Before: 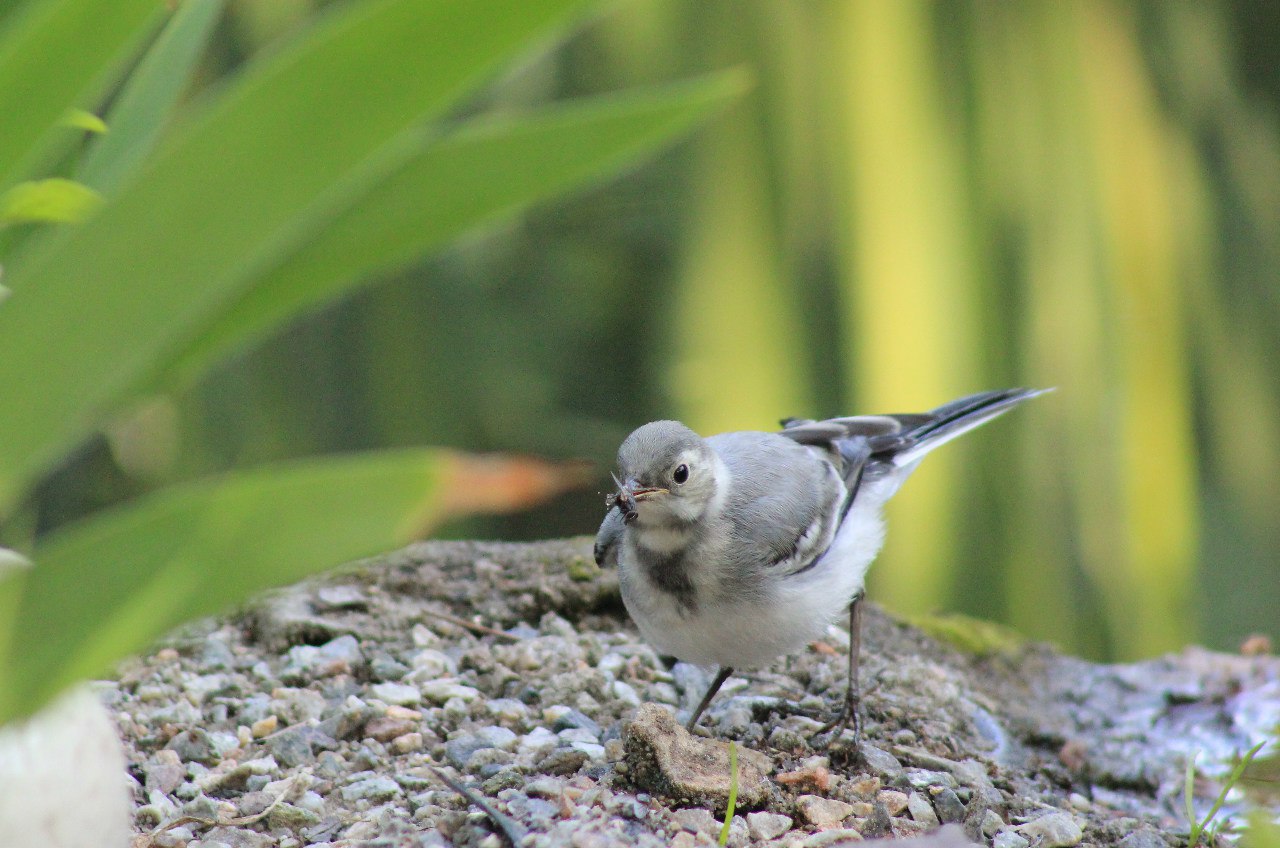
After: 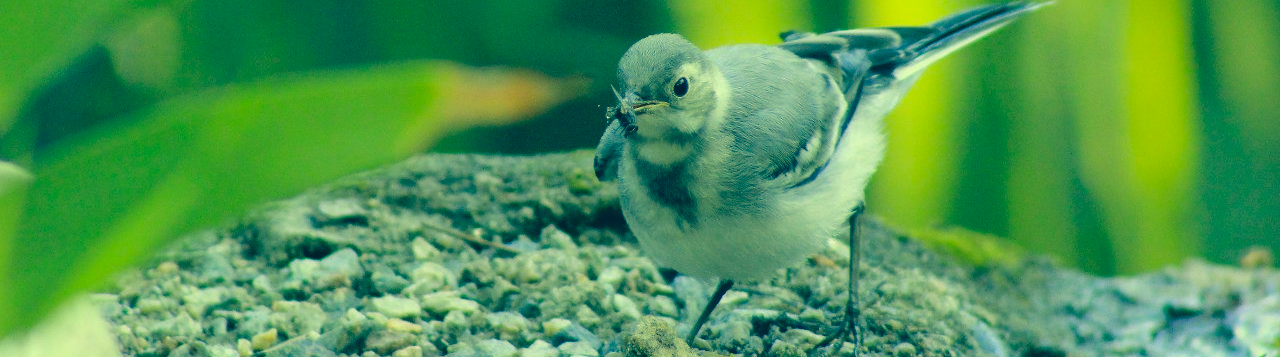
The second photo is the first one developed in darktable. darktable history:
crop: top 45.666%, bottom 12.153%
color correction: highlights a* -15.6, highlights b* 39.64, shadows a* -39.43, shadows b* -26.53
